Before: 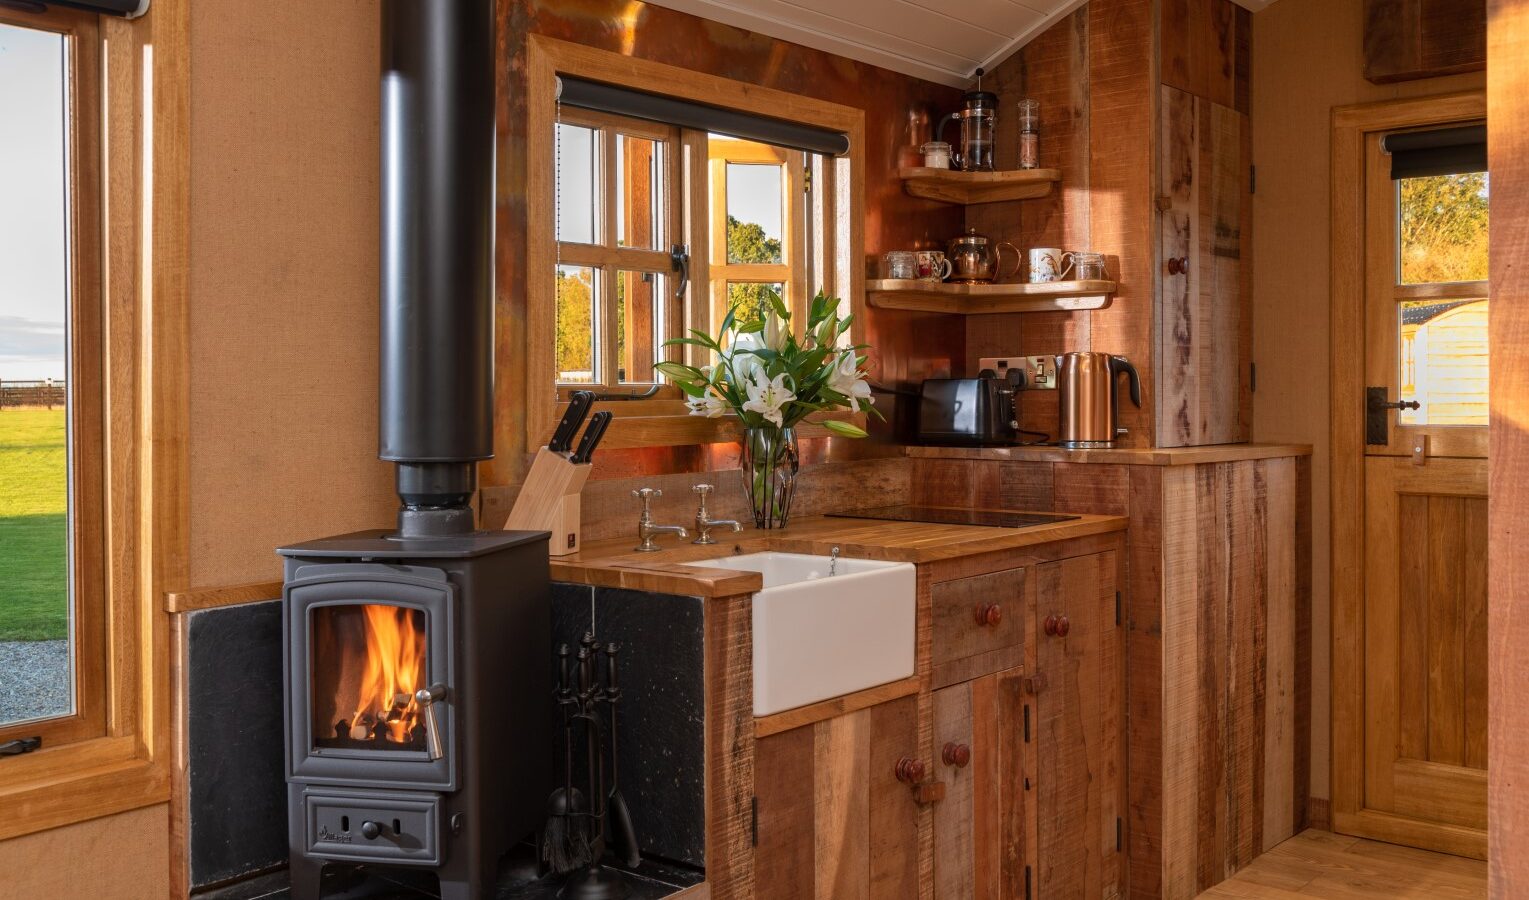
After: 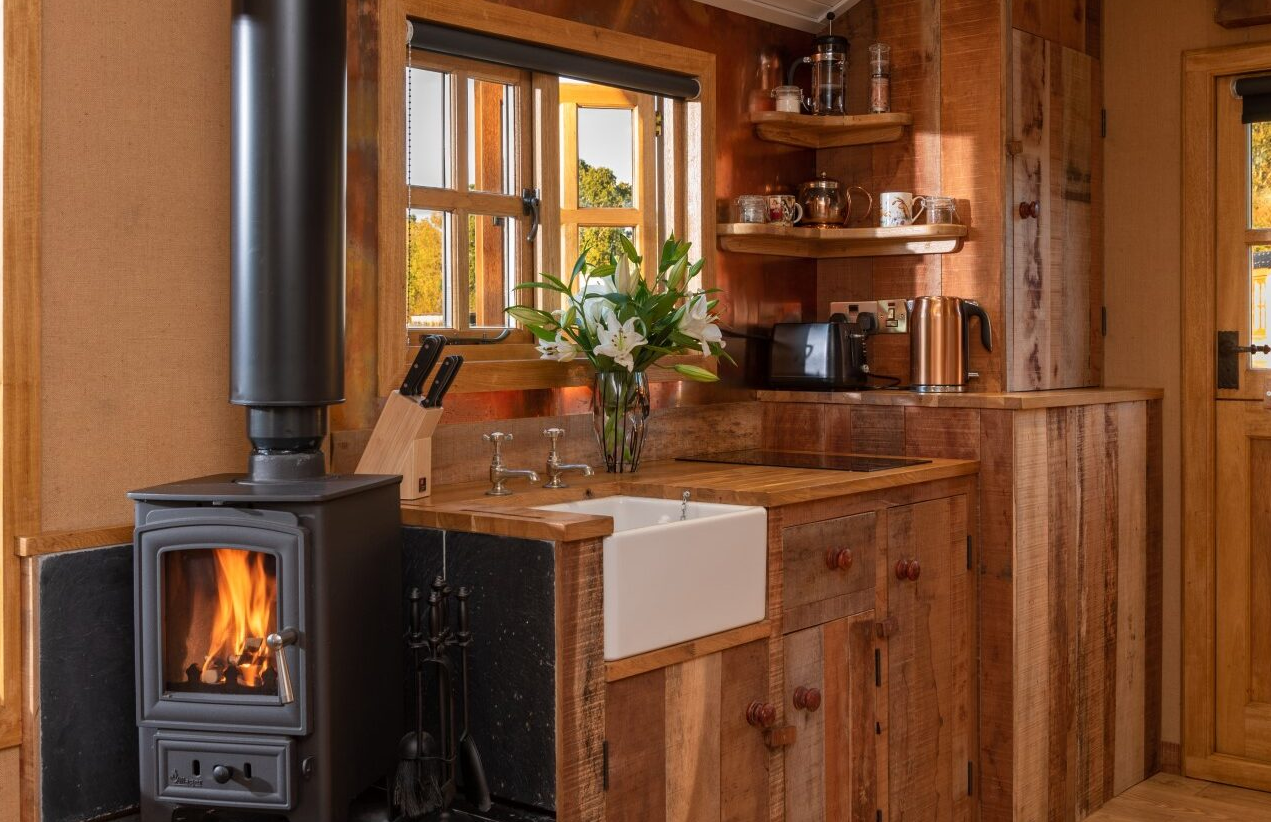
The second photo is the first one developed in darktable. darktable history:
crop: left 9.791%, top 6.236%, right 7.083%, bottom 2.386%
